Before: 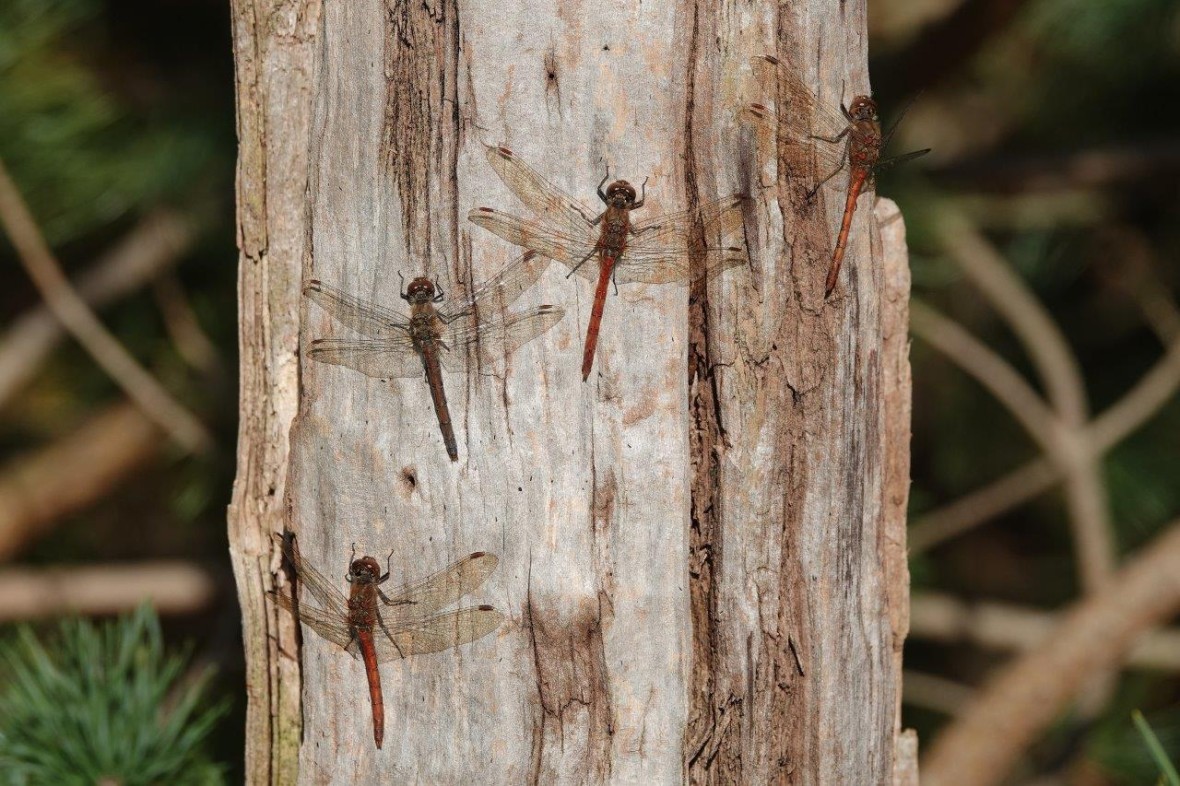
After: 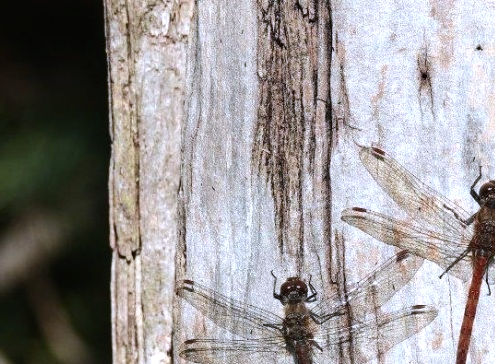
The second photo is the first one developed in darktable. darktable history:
tone equalizer: -8 EV -0.75 EV, -7 EV -0.7 EV, -6 EV -0.6 EV, -5 EV -0.4 EV, -3 EV 0.4 EV, -2 EV 0.6 EV, -1 EV 0.7 EV, +0 EV 0.75 EV, edges refinement/feathering 500, mask exposure compensation -1.57 EV, preserve details no
crop and rotate: left 10.817%, top 0.062%, right 47.194%, bottom 53.626%
contrast brightness saturation: saturation -0.05
white balance: red 0.948, green 1.02, blue 1.176
